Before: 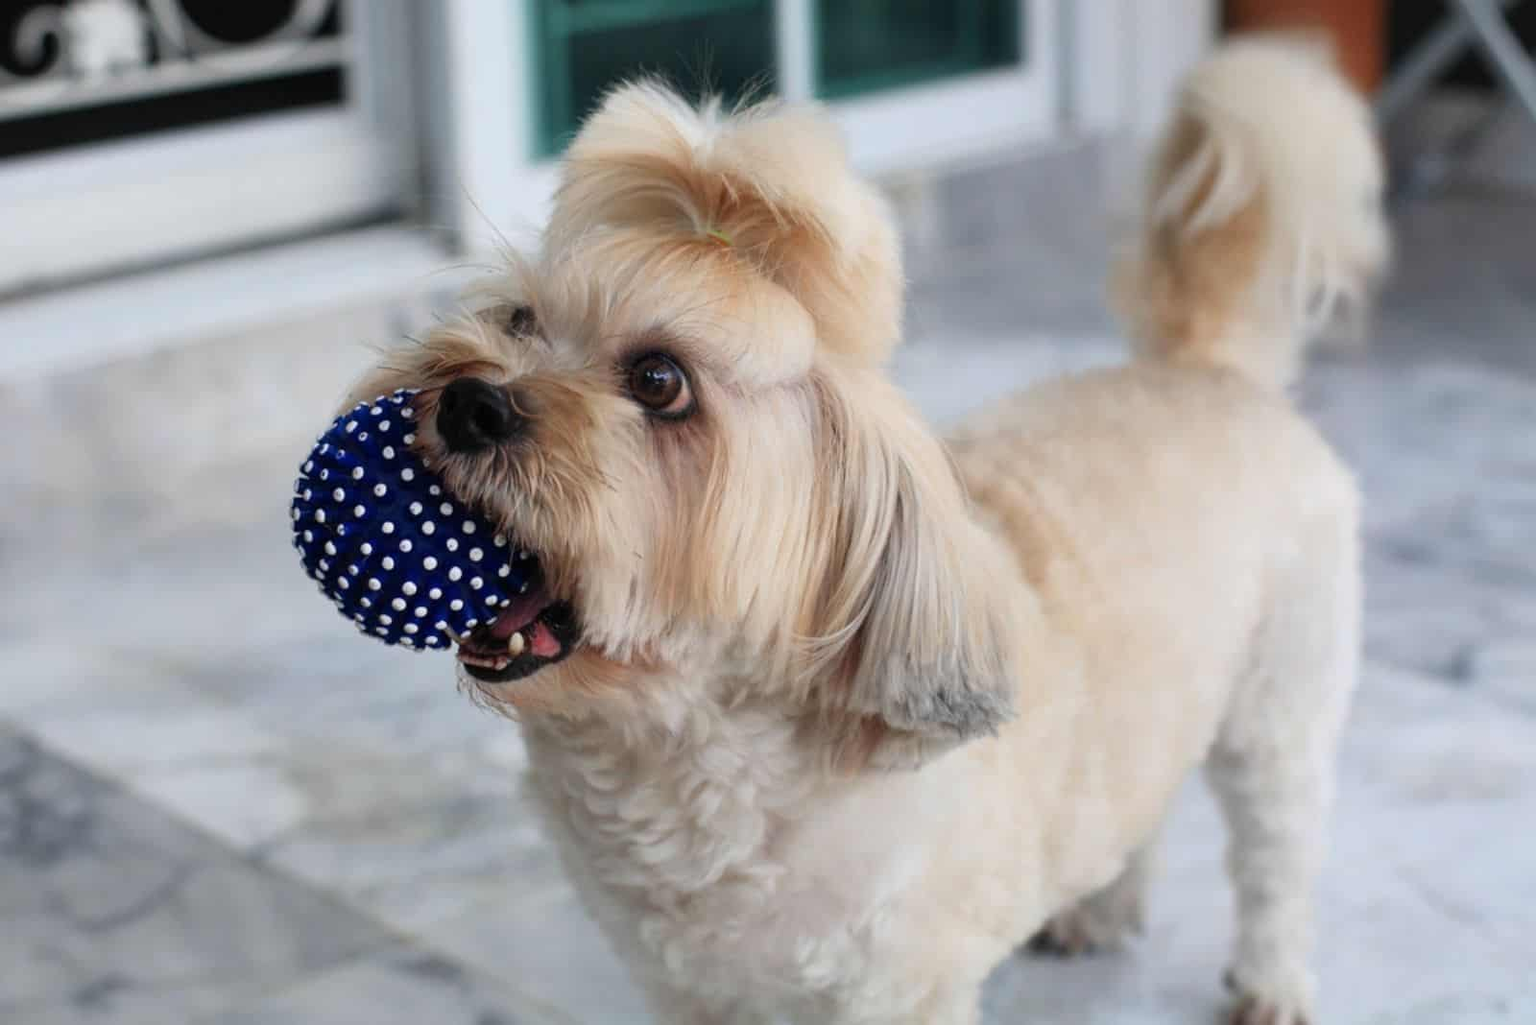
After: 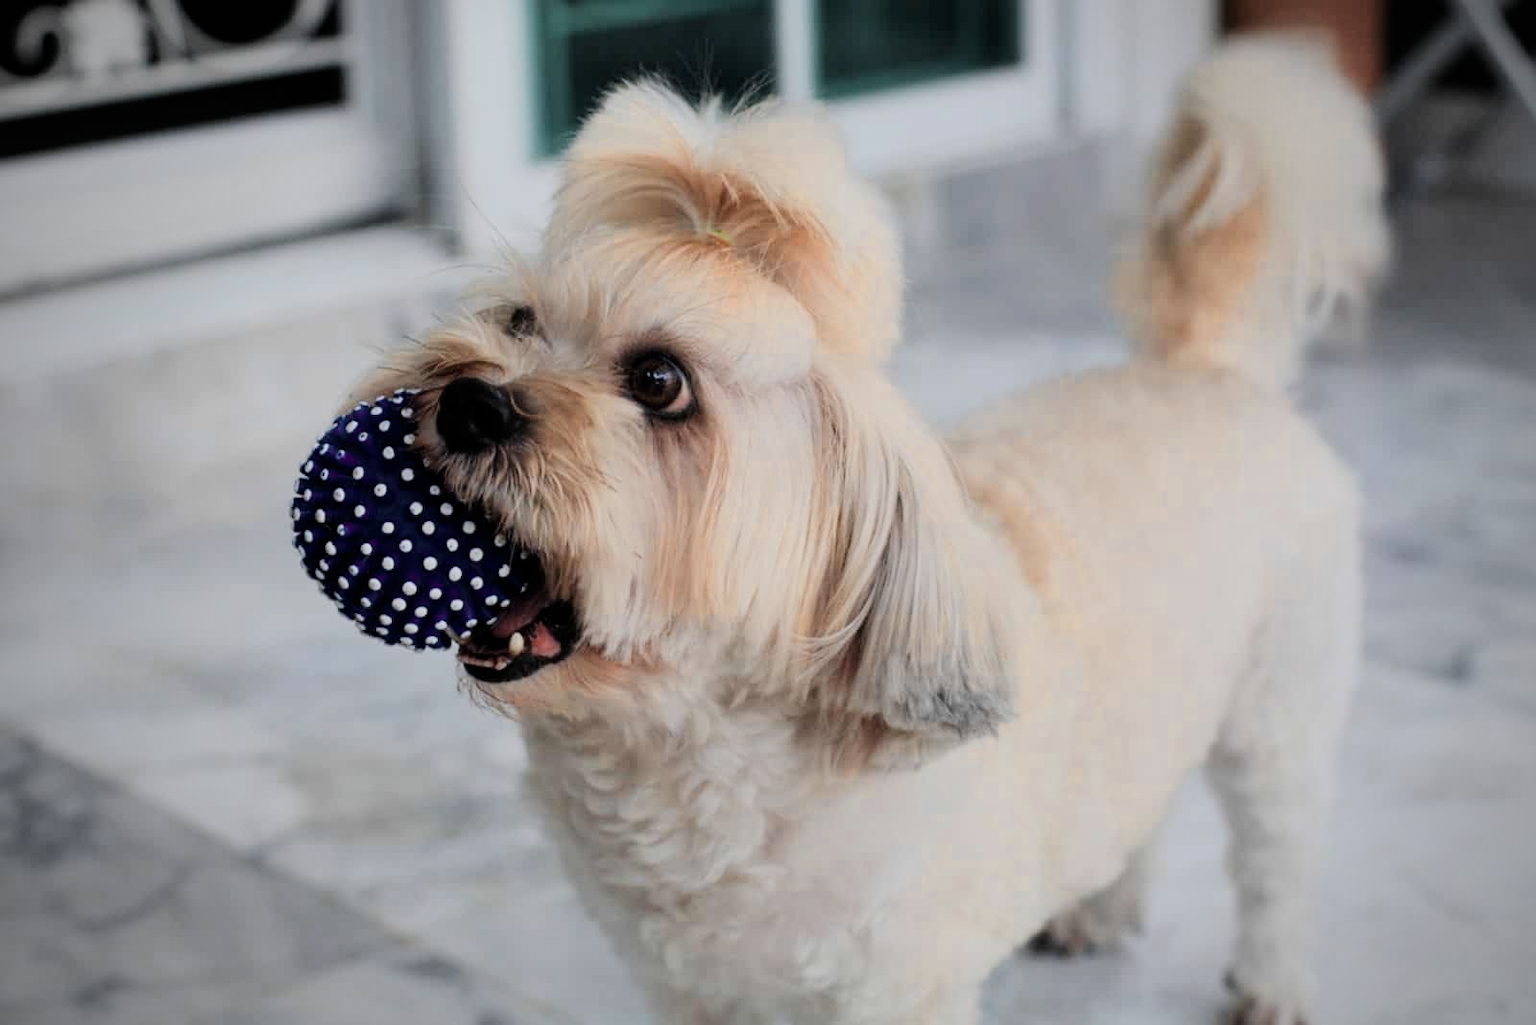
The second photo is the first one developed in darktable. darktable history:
contrast brightness saturation: contrast 0.072
vignetting: fall-off start 71.58%, unbound false
filmic rgb: black relative exposure -7.65 EV, white relative exposure 4.56 EV, hardness 3.61, contrast 1.057
color zones: curves: ch0 [(0.018, 0.548) (0.224, 0.64) (0.425, 0.447) (0.675, 0.575) (0.732, 0.579)]; ch1 [(0.066, 0.487) (0.25, 0.5) (0.404, 0.43) (0.75, 0.421) (0.956, 0.421)]; ch2 [(0.044, 0.561) (0.215, 0.465) (0.399, 0.544) (0.465, 0.548) (0.614, 0.447) (0.724, 0.43) (0.882, 0.623) (0.956, 0.632)]
